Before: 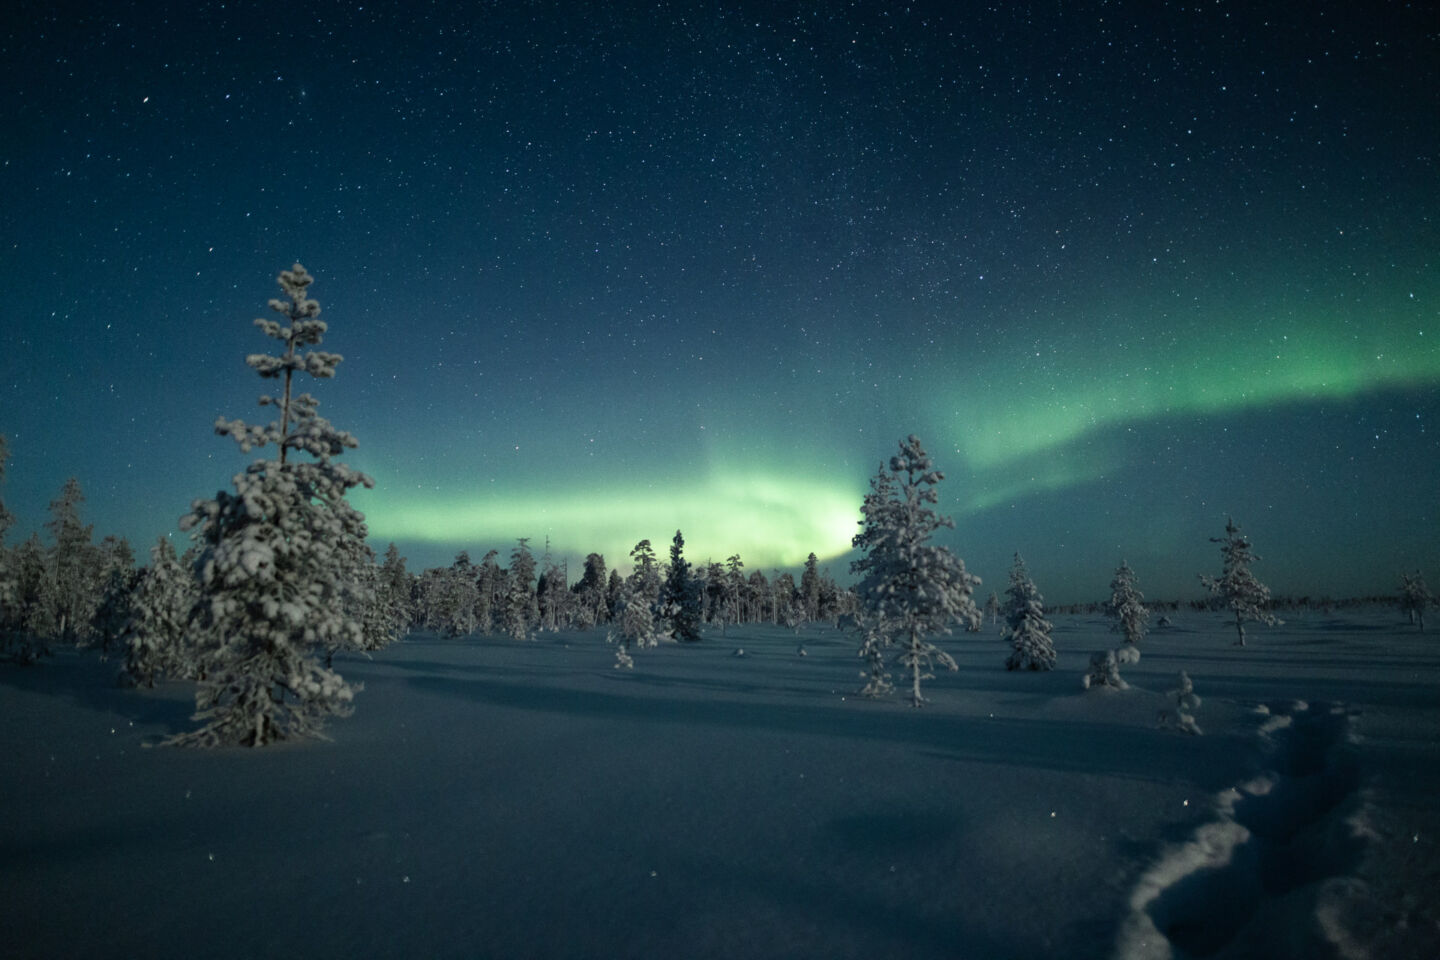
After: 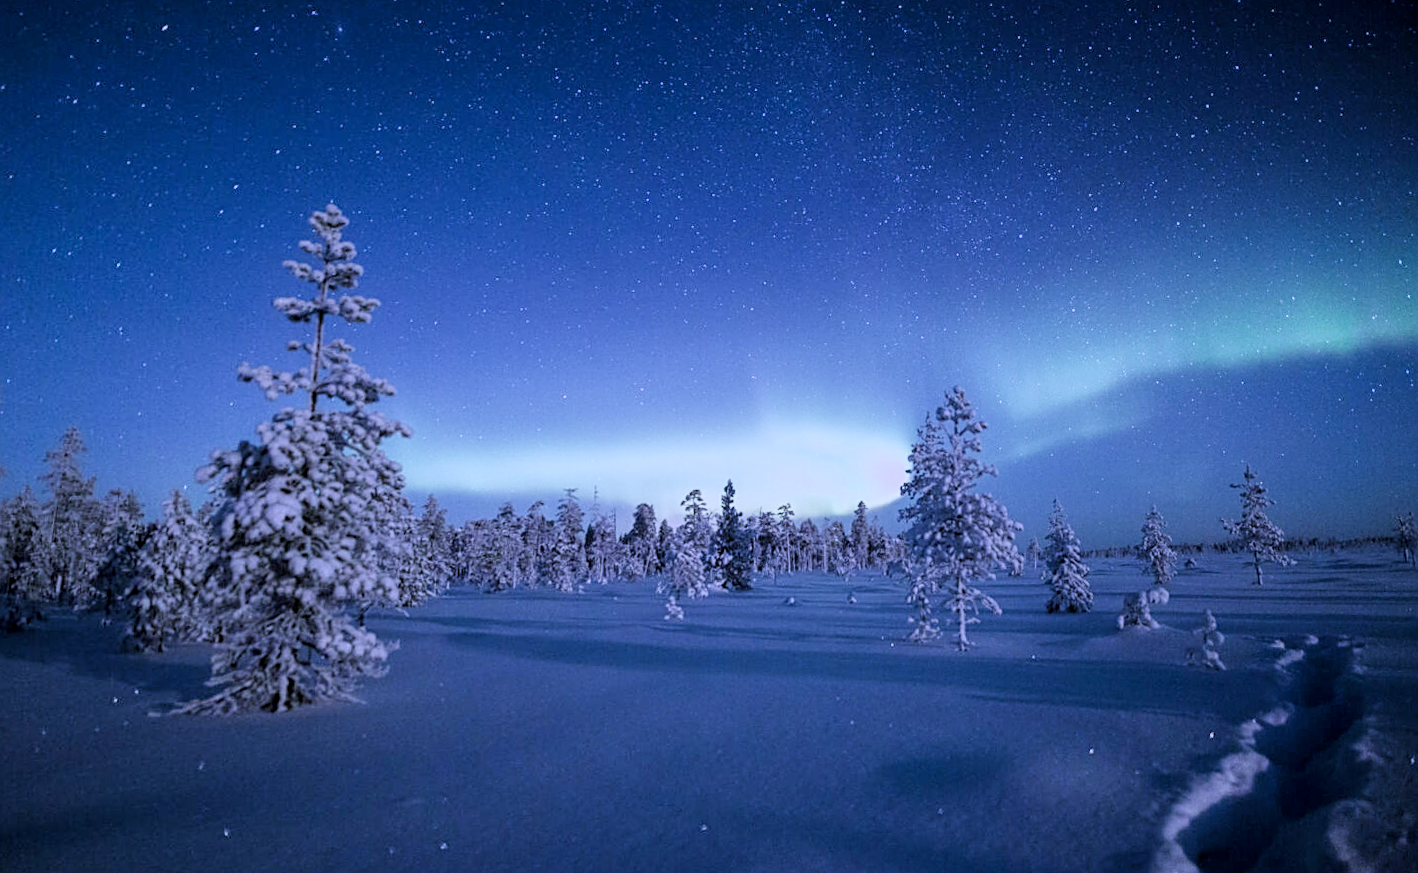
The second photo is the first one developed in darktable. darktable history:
white balance: red 0.98, blue 1.61
filmic rgb: black relative exposure -7.65 EV, white relative exposure 4.56 EV, hardness 3.61
sharpen: on, module defaults
local contrast: on, module defaults
exposure: black level correction 0, exposure 0.9 EV, compensate highlight preservation false
rotate and perspective: rotation -0.013°, lens shift (vertical) -0.027, lens shift (horizontal) 0.178, crop left 0.016, crop right 0.989, crop top 0.082, crop bottom 0.918
contrast equalizer: y [[0.5, 0.488, 0.462, 0.461, 0.491, 0.5], [0.5 ×6], [0.5 ×6], [0 ×6], [0 ×6]]
